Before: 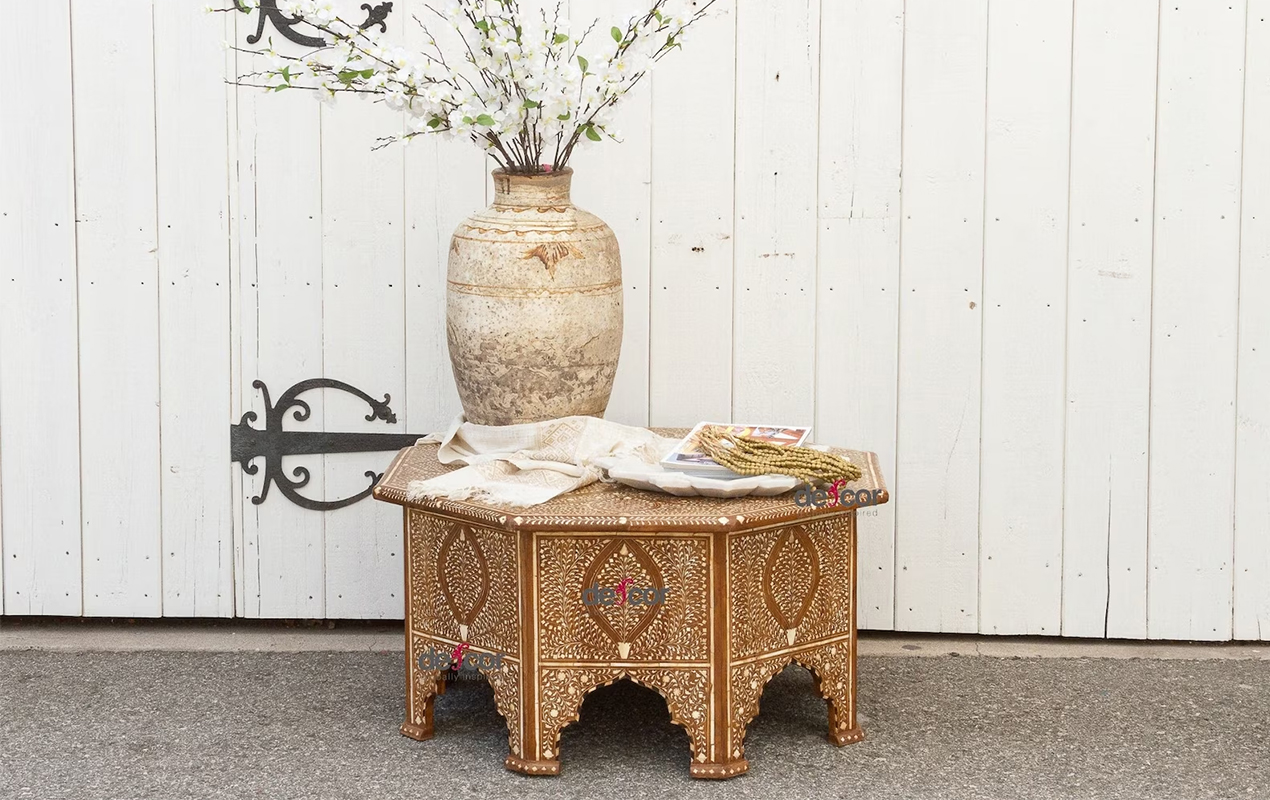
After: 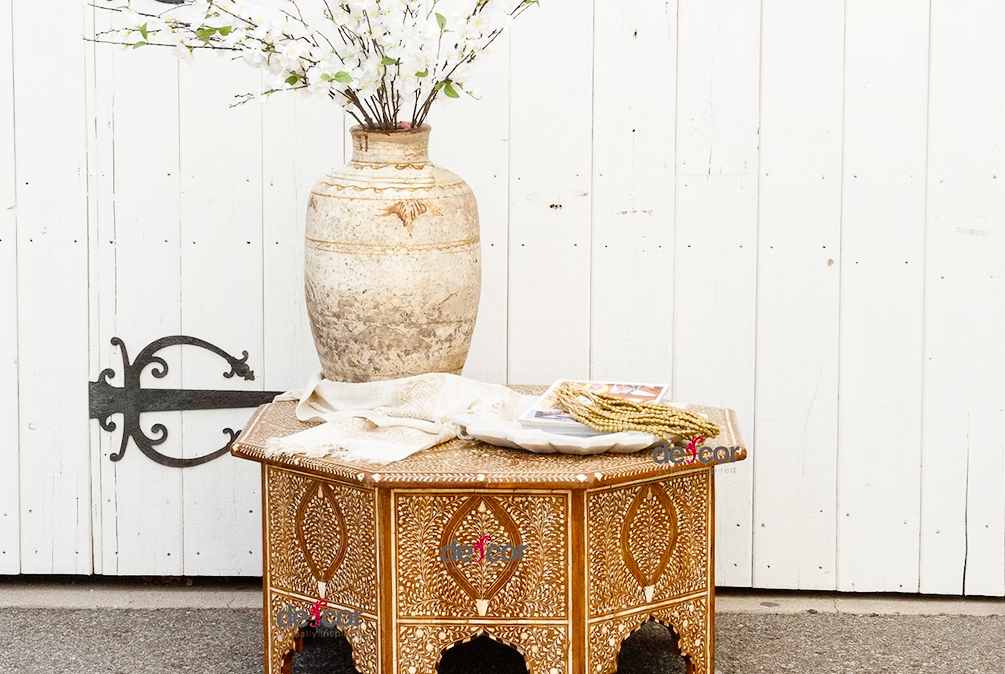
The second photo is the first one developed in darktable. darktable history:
crop: left 11.225%, top 5.381%, right 9.565%, bottom 10.314%
tone curve: curves: ch0 [(0, 0) (0.003, 0.006) (0.011, 0.007) (0.025, 0.009) (0.044, 0.012) (0.069, 0.021) (0.1, 0.036) (0.136, 0.056) (0.177, 0.105) (0.224, 0.165) (0.277, 0.251) (0.335, 0.344) (0.399, 0.439) (0.468, 0.532) (0.543, 0.628) (0.623, 0.718) (0.709, 0.797) (0.801, 0.874) (0.898, 0.943) (1, 1)], preserve colors none
